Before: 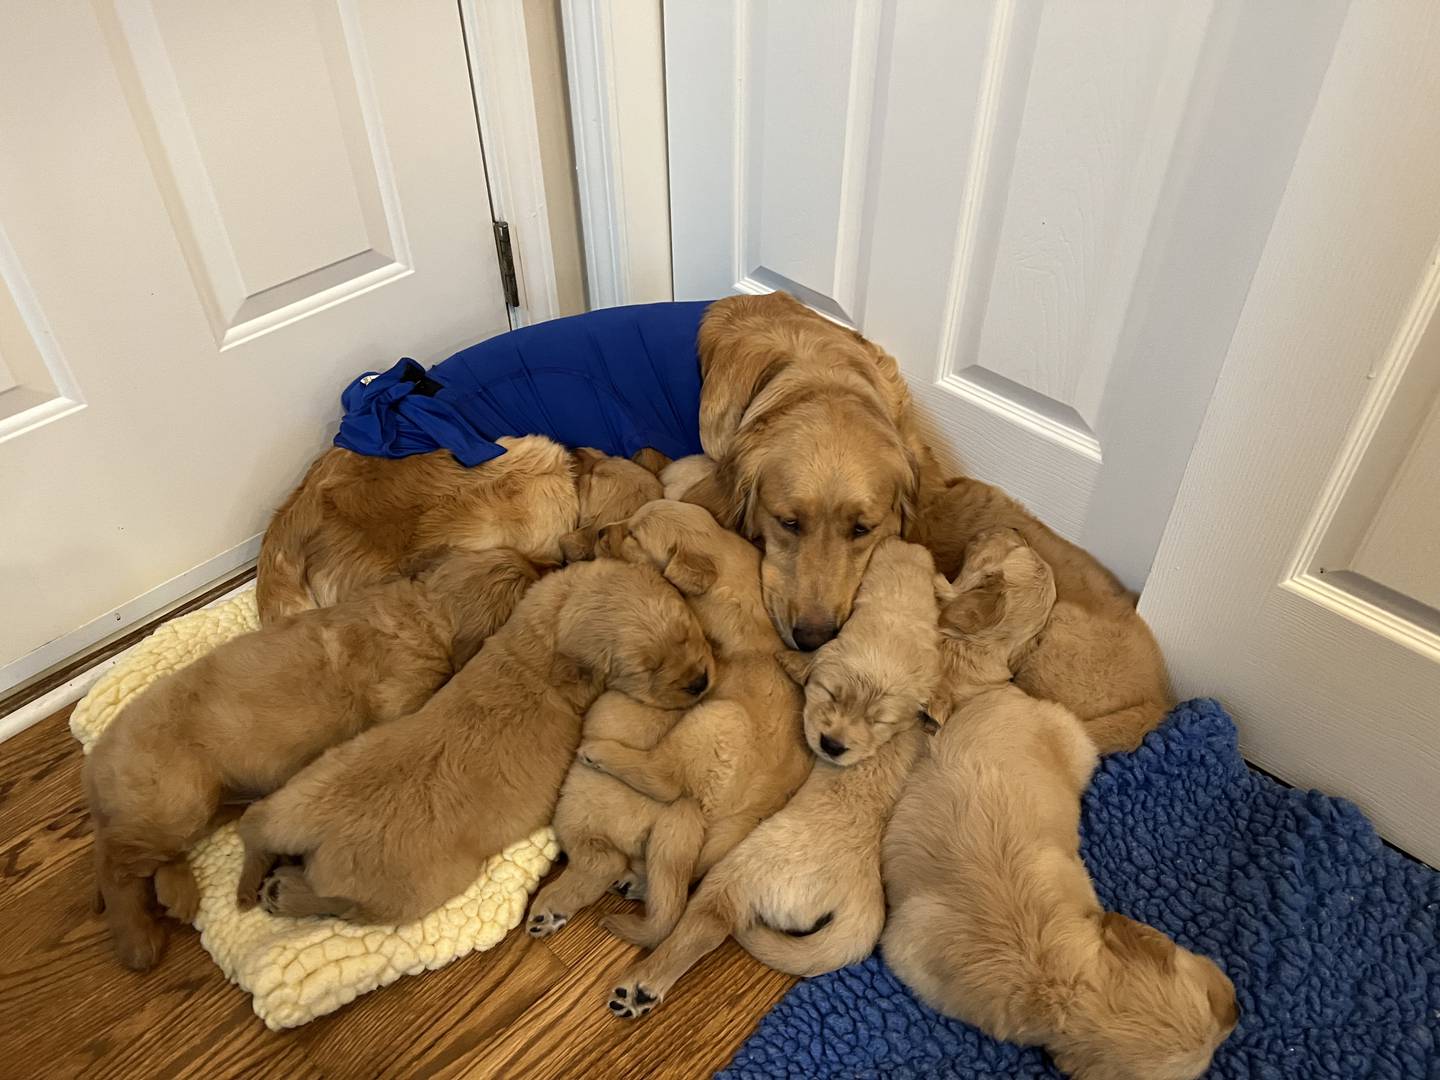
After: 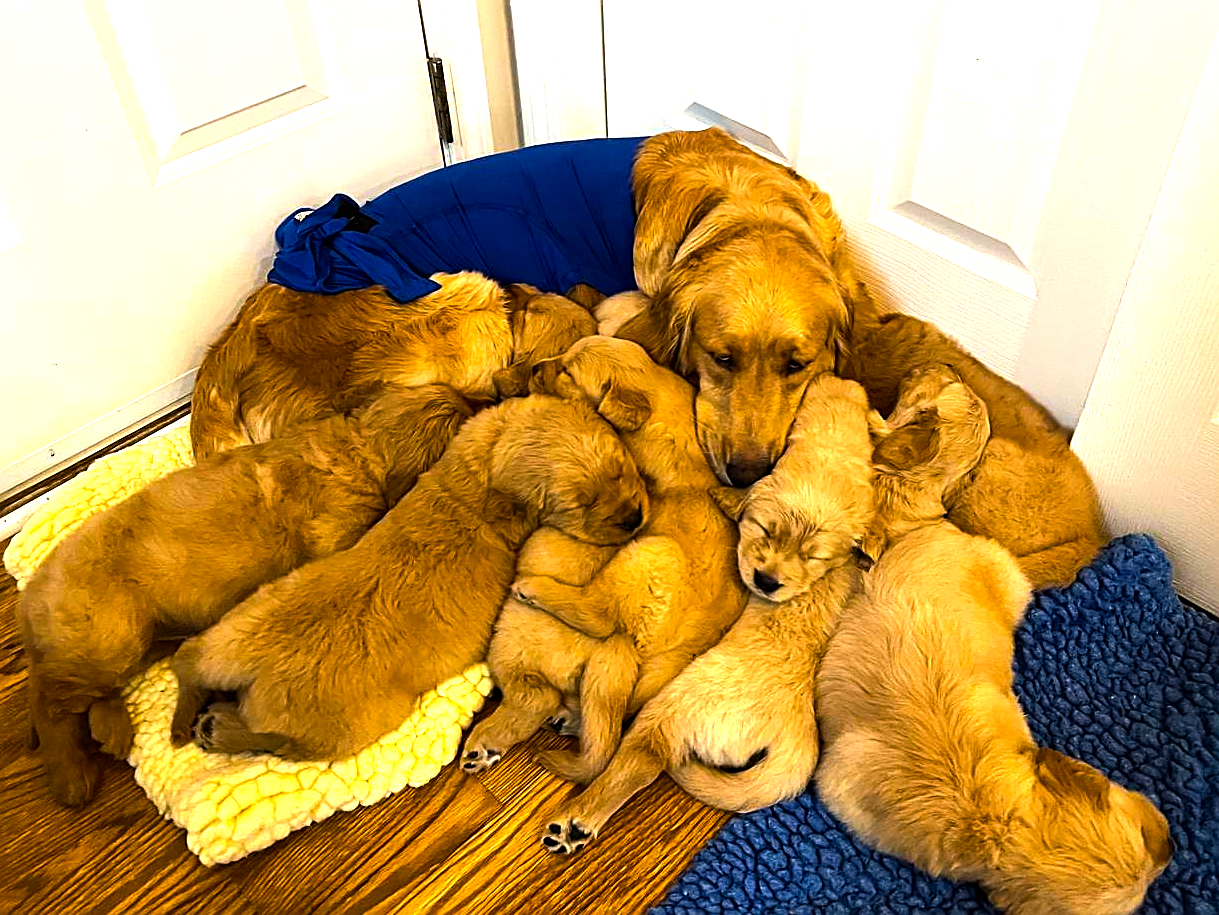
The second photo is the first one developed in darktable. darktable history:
crop and rotate: left 4.651%, top 15.261%, right 10.675%
color balance rgb: highlights gain › chroma 2.075%, highlights gain › hue 71.5°, perceptual saturation grading › global saturation 24.964%, perceptual brilliance grading › highlights 9.813%, perceptual brilliance grading › shadows -4.743%, global vibrance 20%
tone equalizer: -8 EV -0.775 EV, -7 EV -0.667 EV, -6 EV -0.582 EV, -5 EV -0.362 EV, -3 EV 0.375 EV, -2 EV 0.6 EV, -1 EV 0.674 EV, +0 EV 0.761 EV, edges refinement/feathering 500, mask exposure compensation -1.26 EV, preserve details no
sharpen: amount 0.478
exposure: black level correction 0, exposure 0.199 EV, compensate highlight preservation false
